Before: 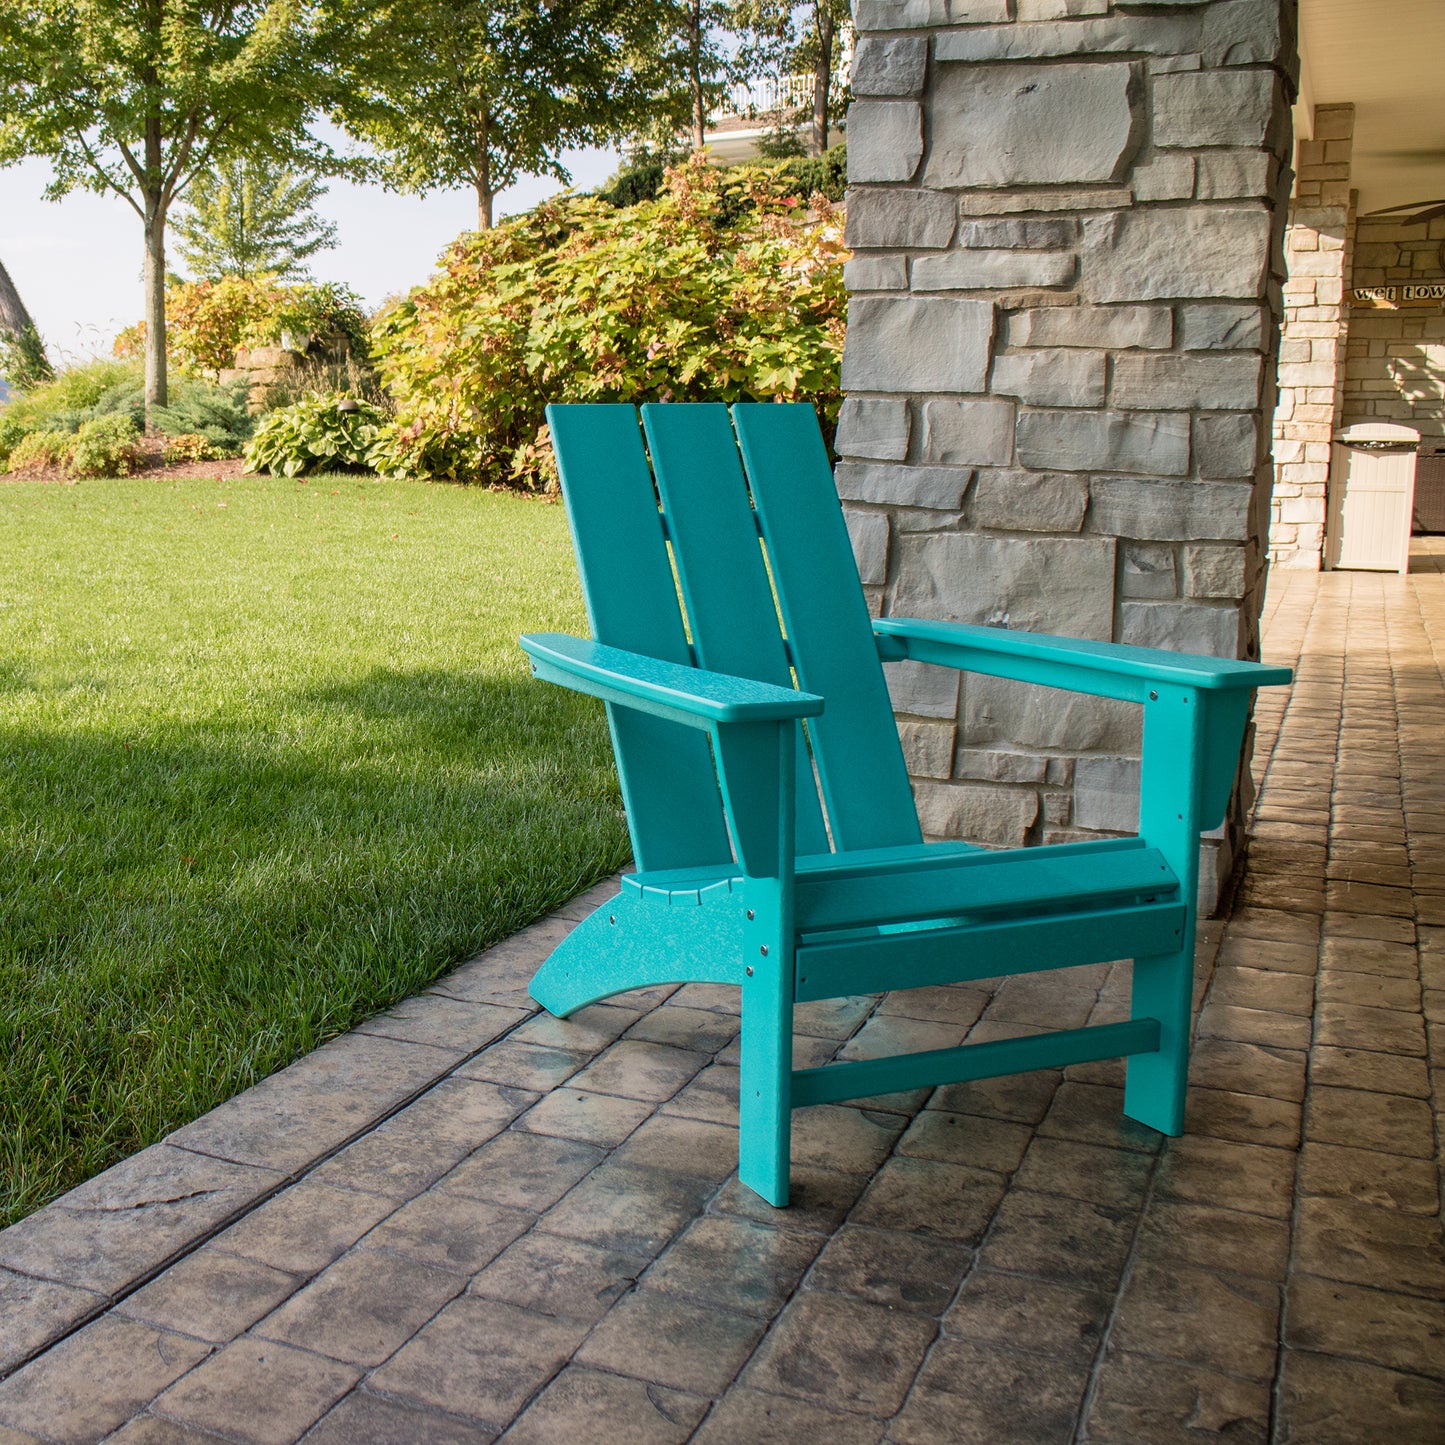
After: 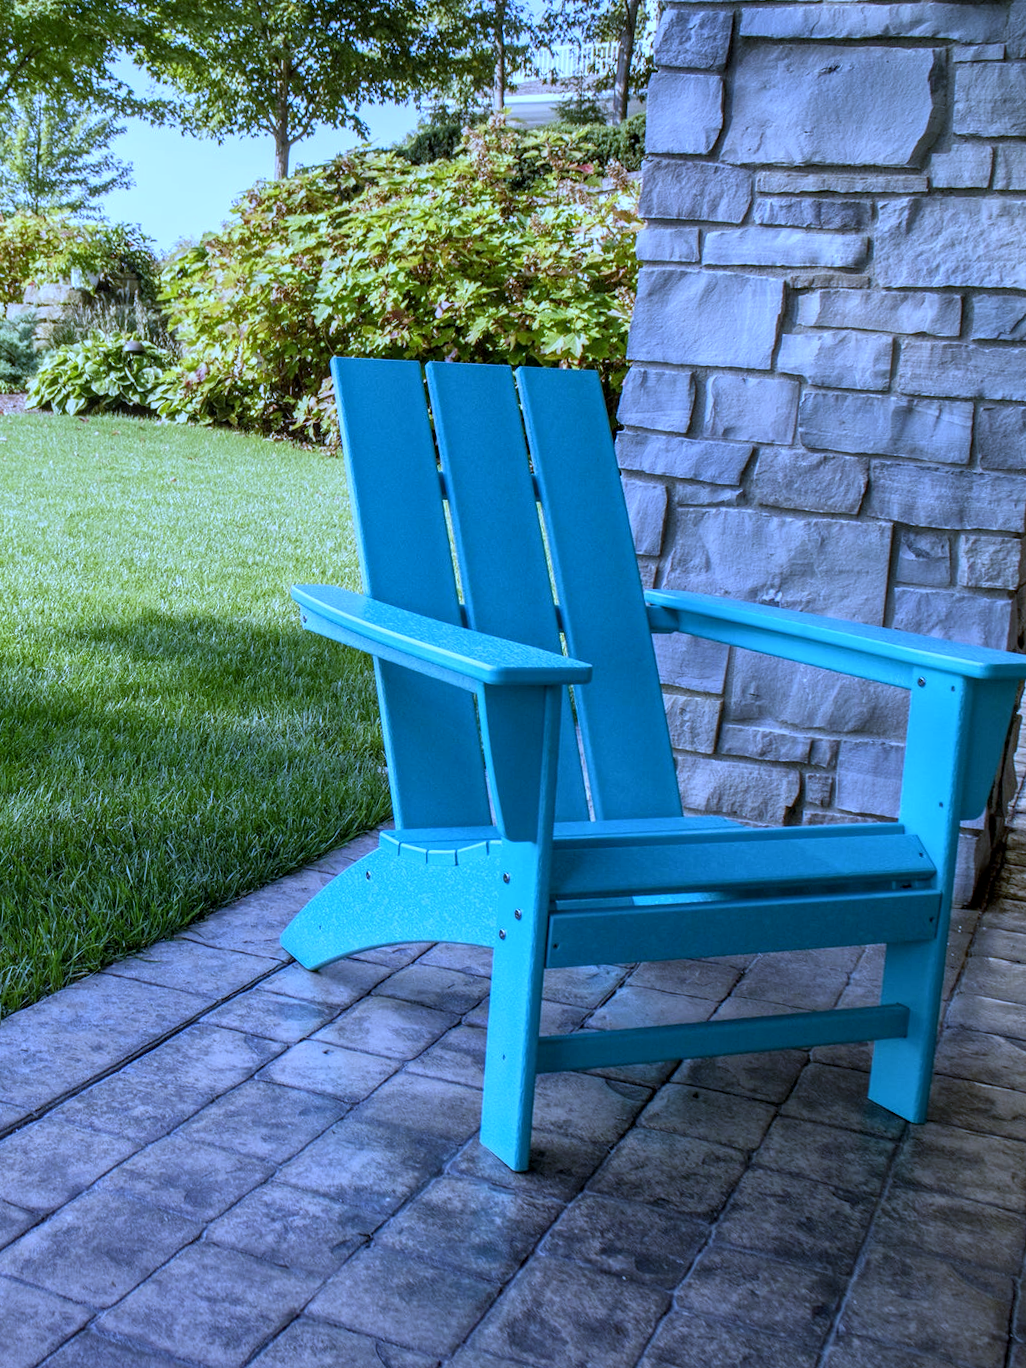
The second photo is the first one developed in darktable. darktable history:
white balance: red 0.766, blue 1.537
local contrast: on, module defaults
crop and rotate: angle -3.27°, left 14.277%, top 0.028%, right 10.766%, bottom 0.028%
